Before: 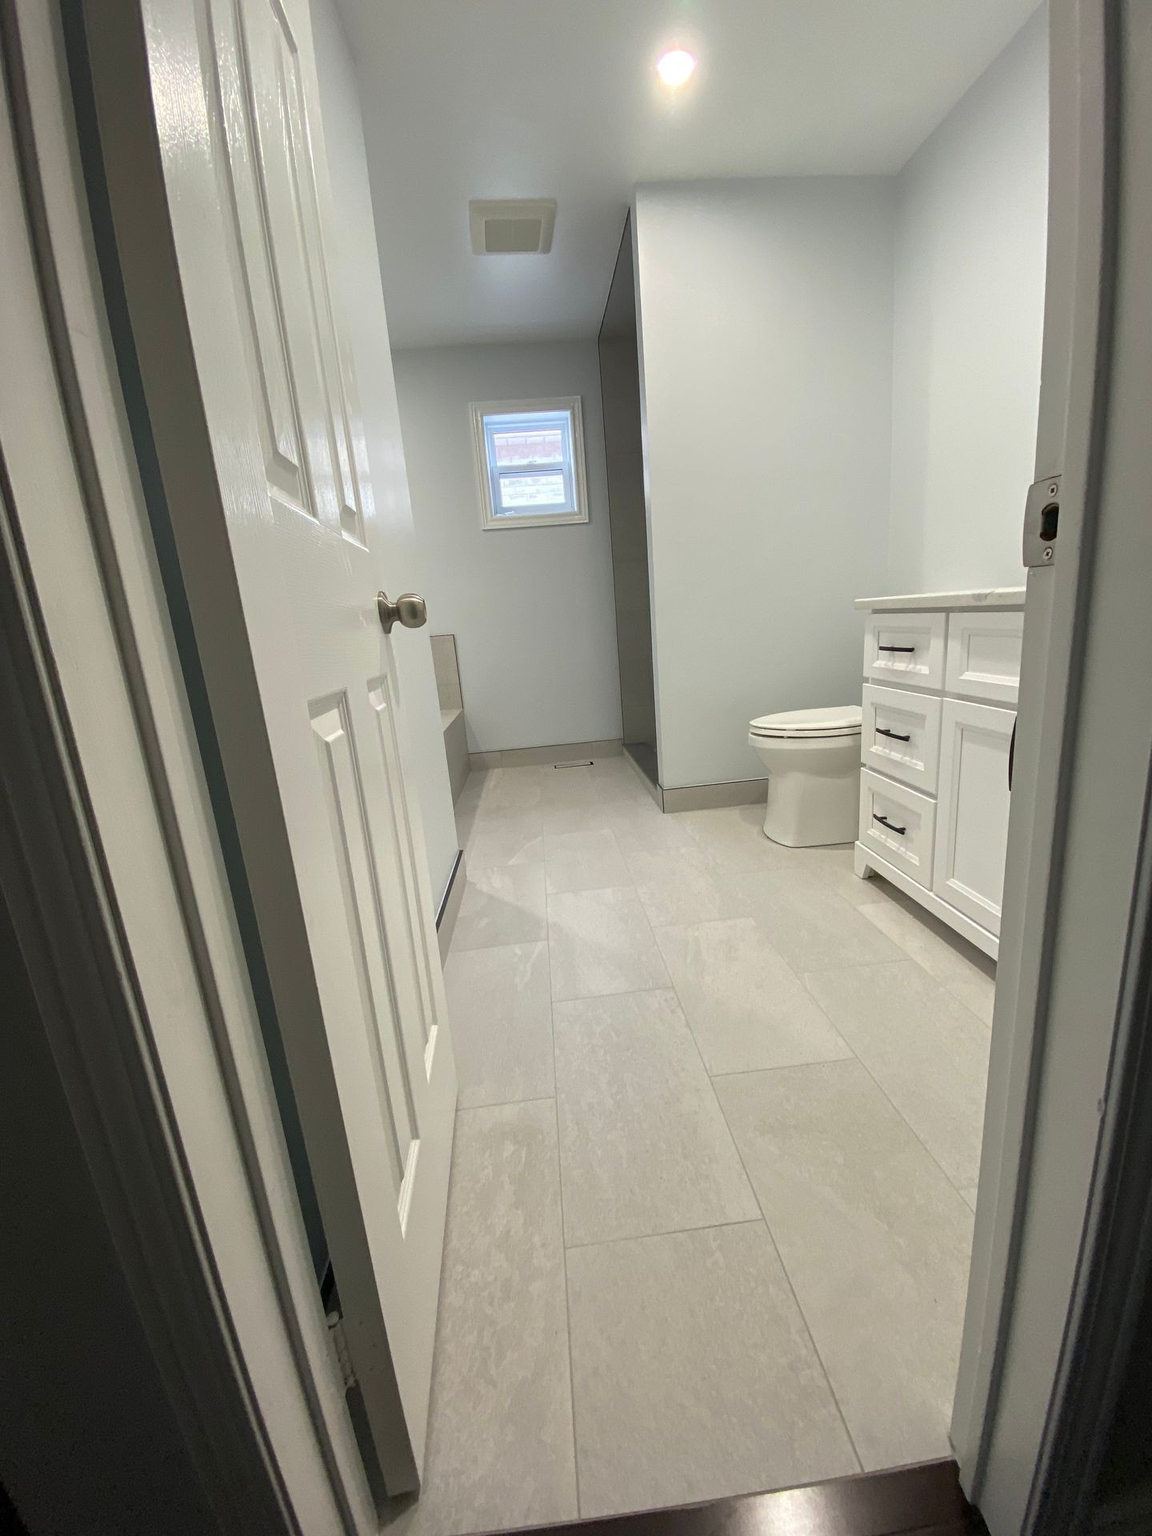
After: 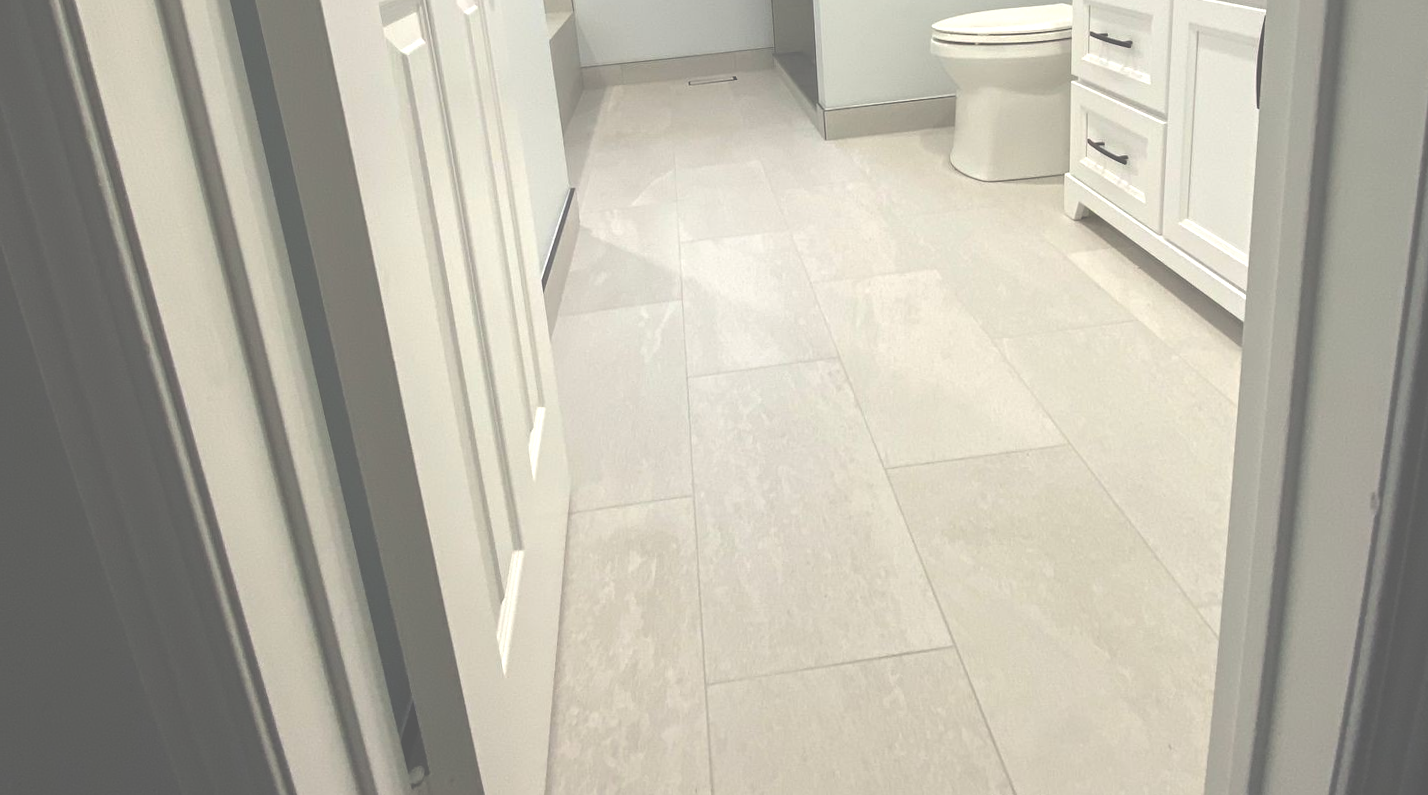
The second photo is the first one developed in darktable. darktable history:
rotate and perspective: rotation -0.45°, automatic cropping original format, crop left 0.008, crop right 0.992, crop top 0.012, crop bottom 0.988
crop: top 45.551%, bottom 12.262%
exposure: black level correction -0.071, exposure 0.5 EV, compensate highlight preservation false
